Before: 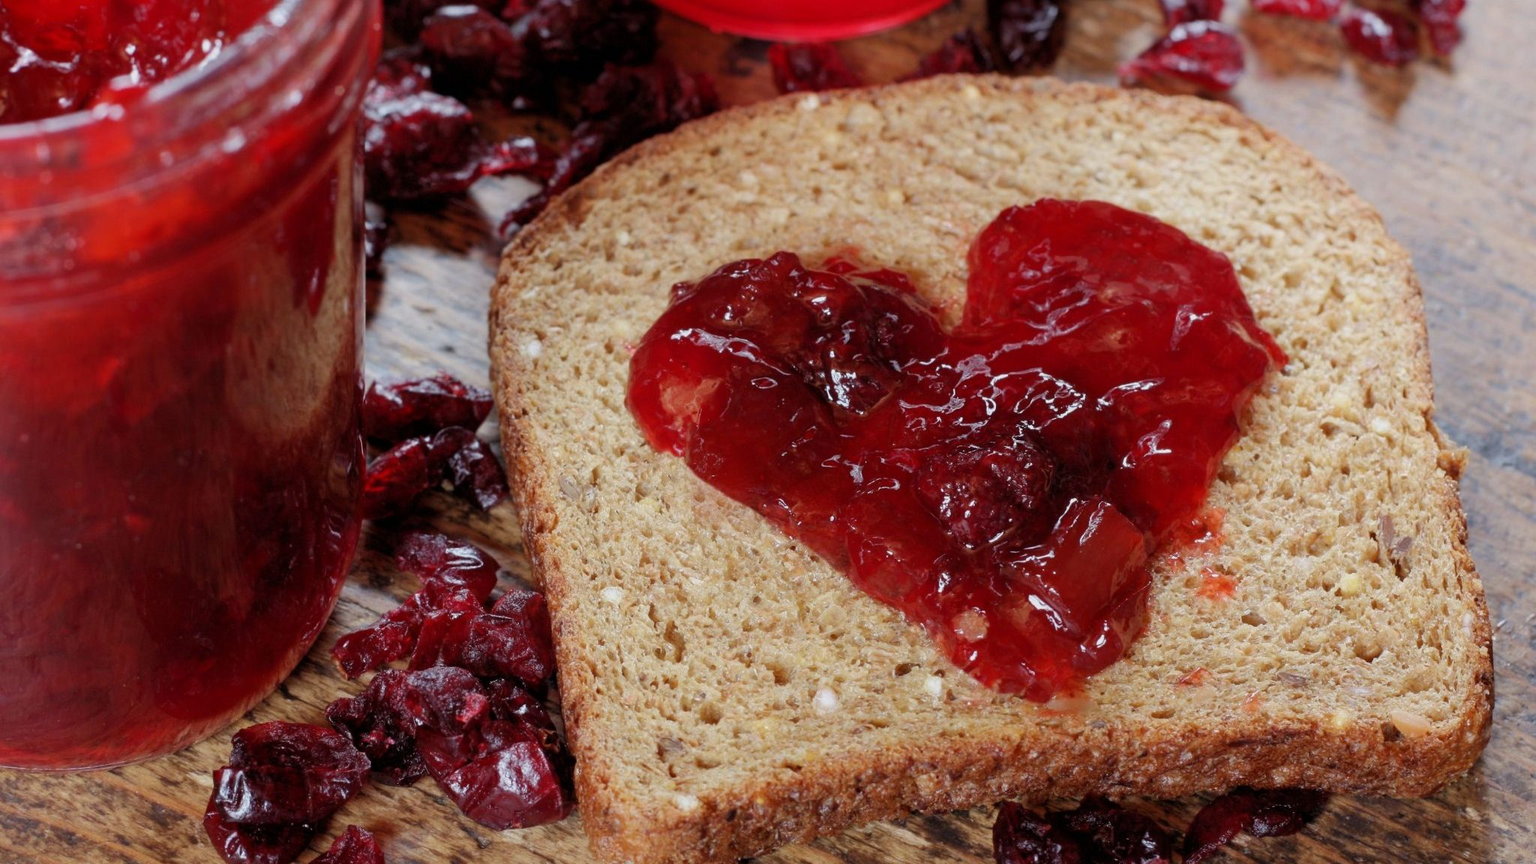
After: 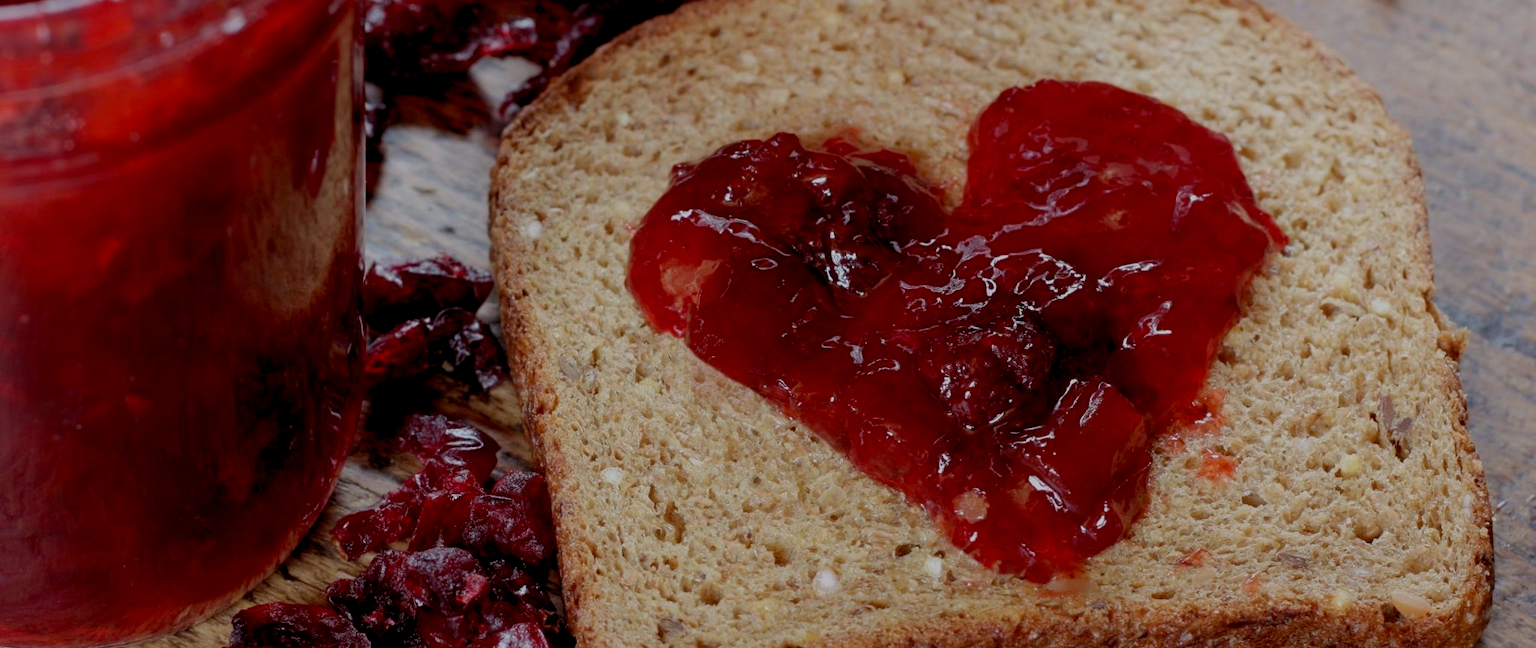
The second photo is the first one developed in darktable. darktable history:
crop: top 13.819%, bottom 11.169%
exposure: black level correction 0.009, exposure -0.637 EV, compensate highlight preservation false
